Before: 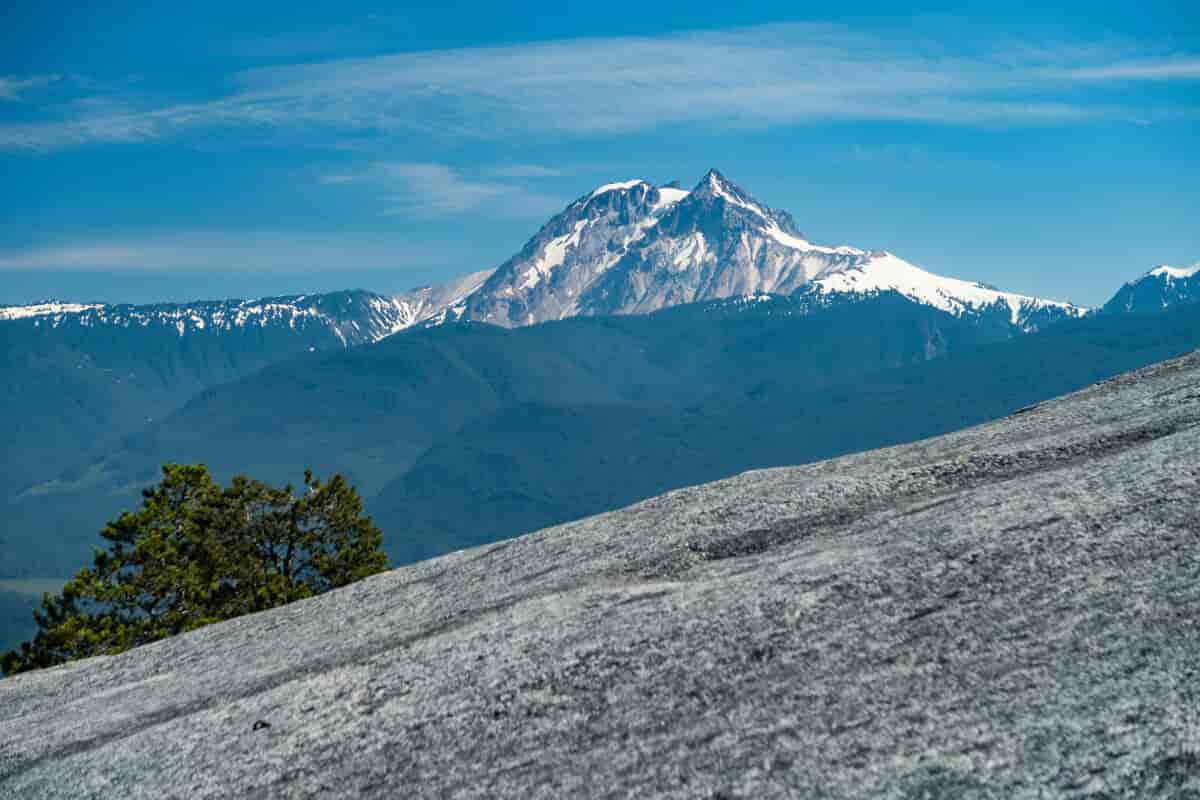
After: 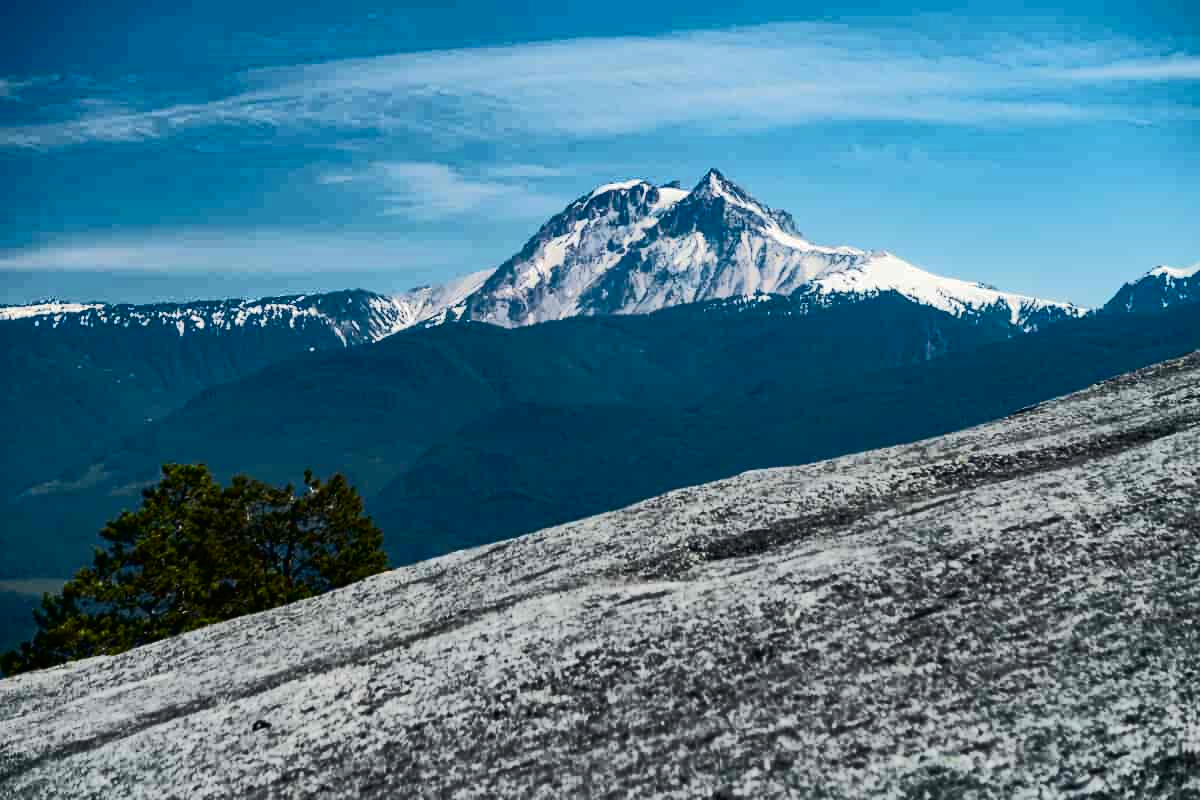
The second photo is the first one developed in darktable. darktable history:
tone curve: curves: ch0 [(0, 0) (0.003, 0.005) (0.011, 0.007) (0.025, 0.009) (0.044, 0.013) (0.069, 0.017) (0.1, 0.02) (0.136, 0.029) (0.177, 0.052) (0.224, 0.086) (0.277, 0.129) (0.335, 0.188) (0.399, 0.256) (0.468, 0.361) (0.543, 0.526) (0.623, 0.696) (0.709, 0.784) (0.801, 0.85) (0.898, 0.882) (1, 1)], color space Lab, independent channels, preserve colors none
